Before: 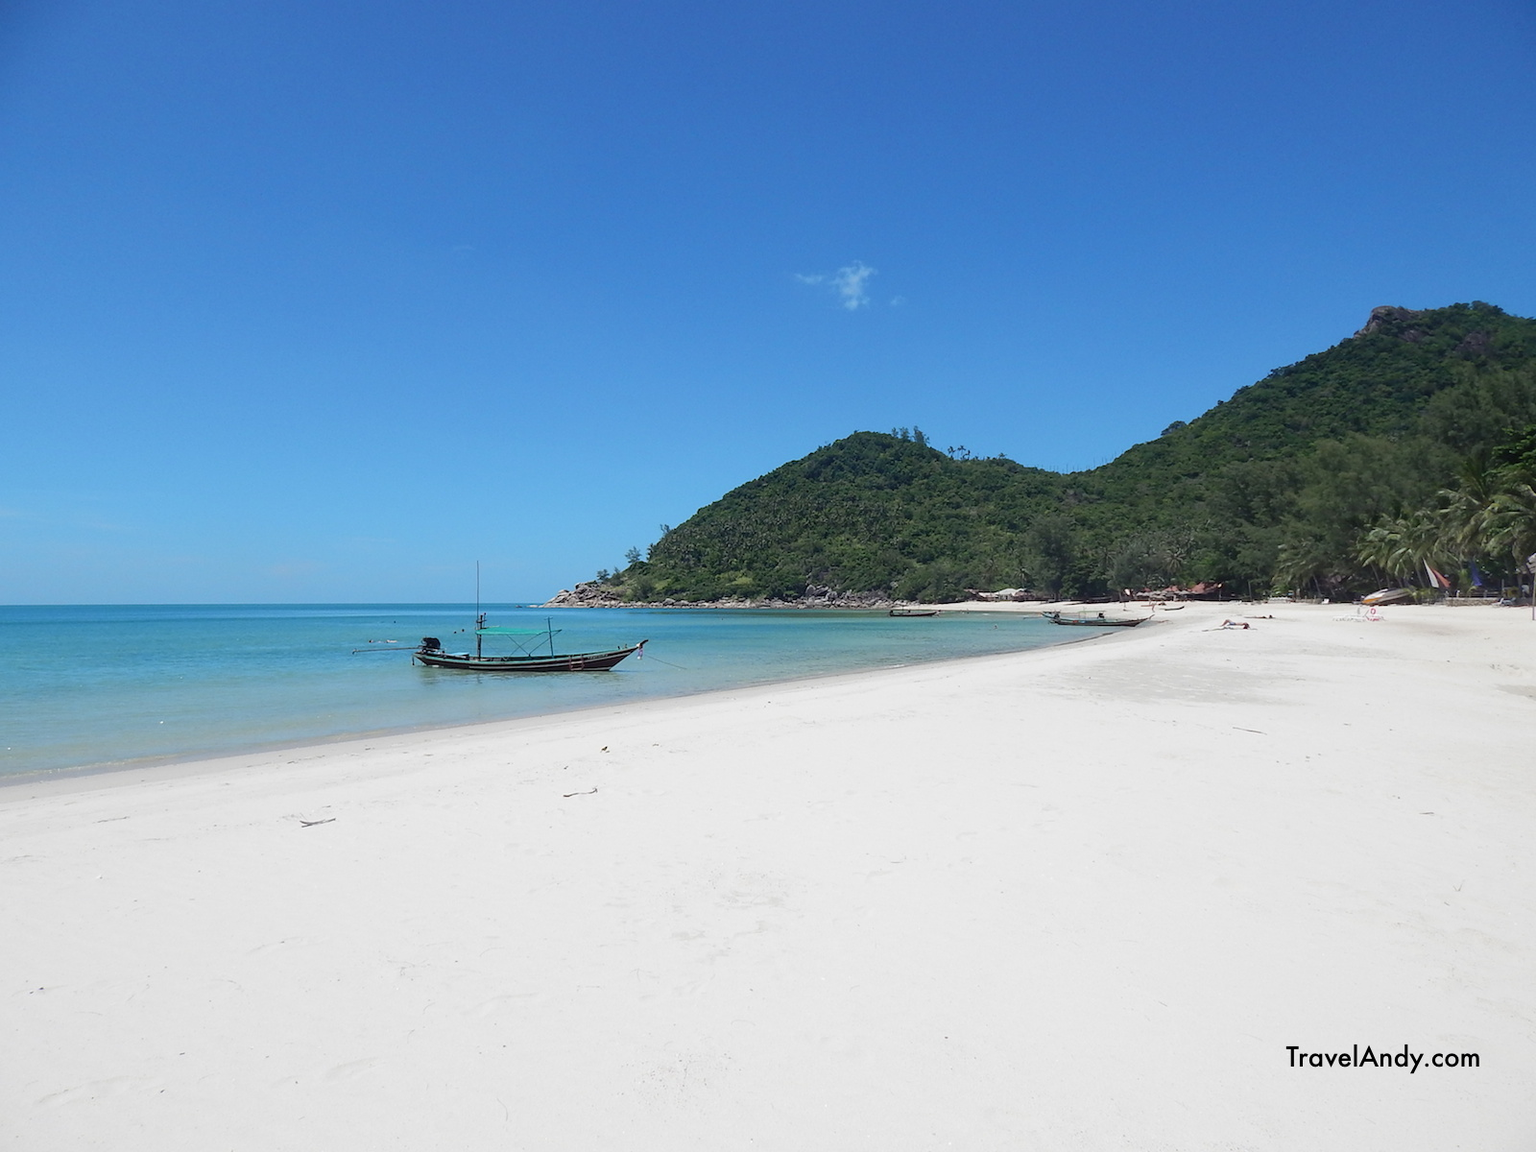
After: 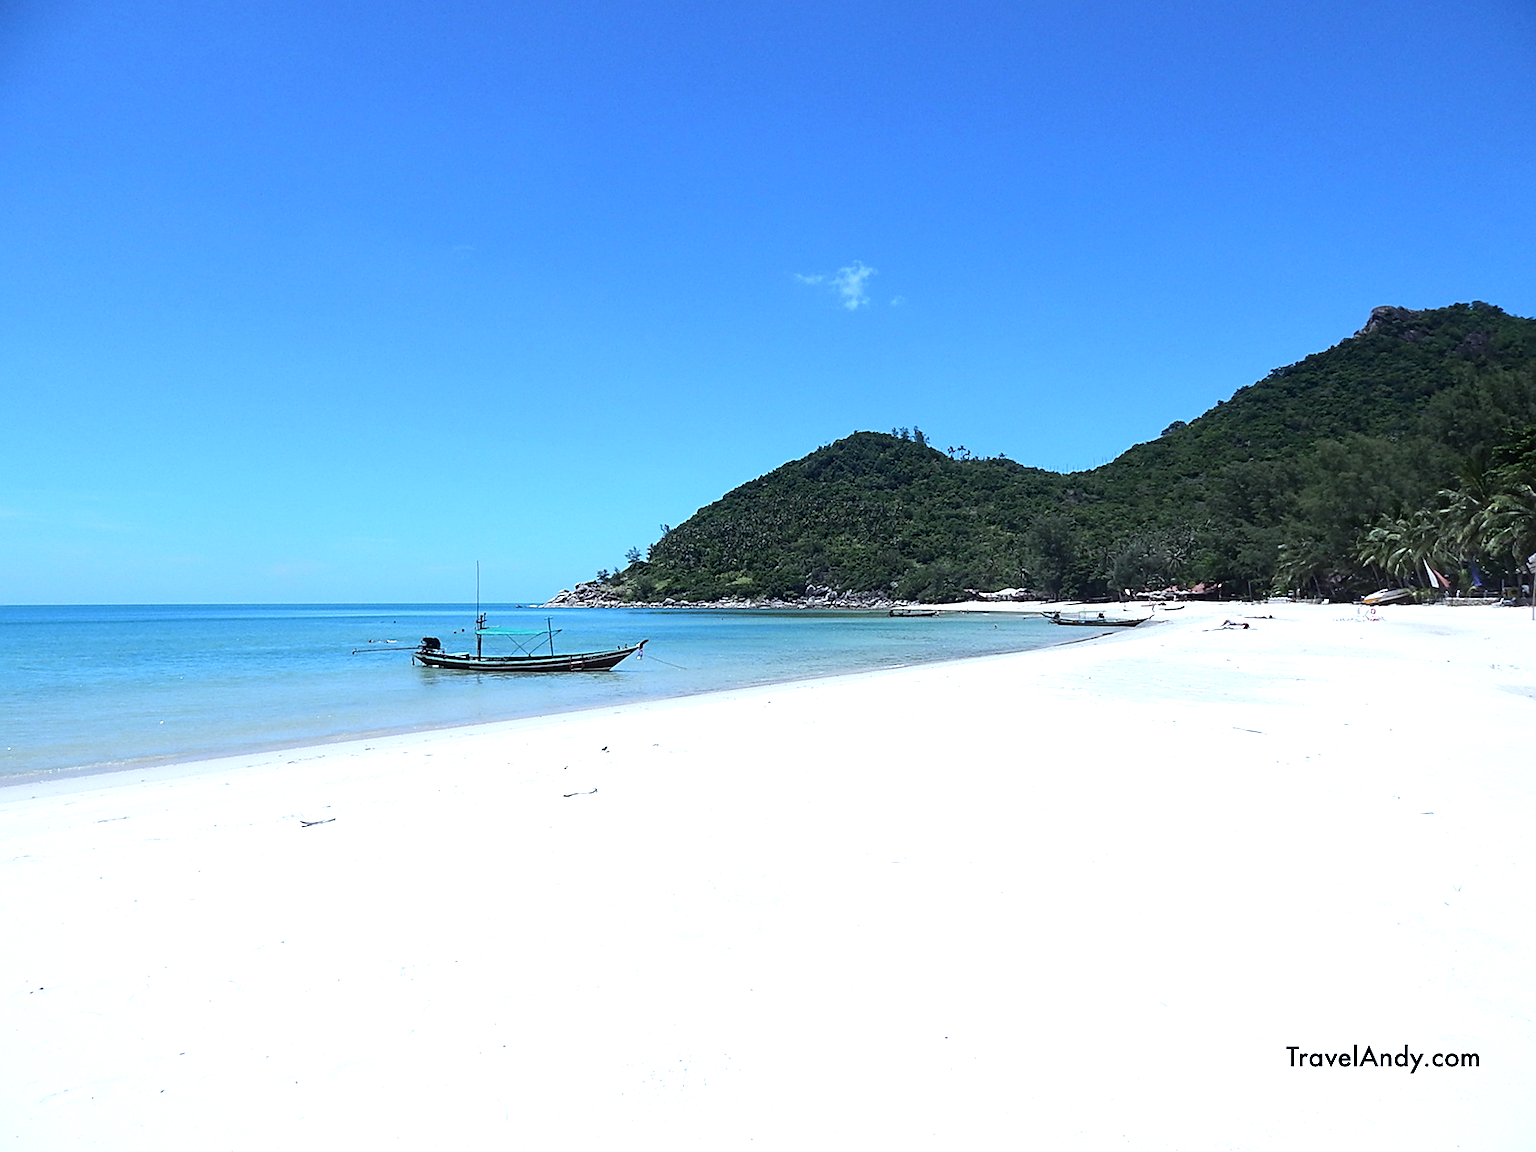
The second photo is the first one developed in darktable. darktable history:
sharpen: on, module defaults
tone equalizer: -8 EV -0.75 EV, -7 EV -0.7 EV, -6 EV -0.6 EV, -5 EV -0.4 EV, -3 EV 0.4 EV, -2 EV 0.6 EV, -1 EV 0.7 EV, +0 EV 0.75 EV, edges refinement/feathering 500, mask exposure compensation -1.57 EV, preserve details no
white balance: red 0.924, blue 1.095
